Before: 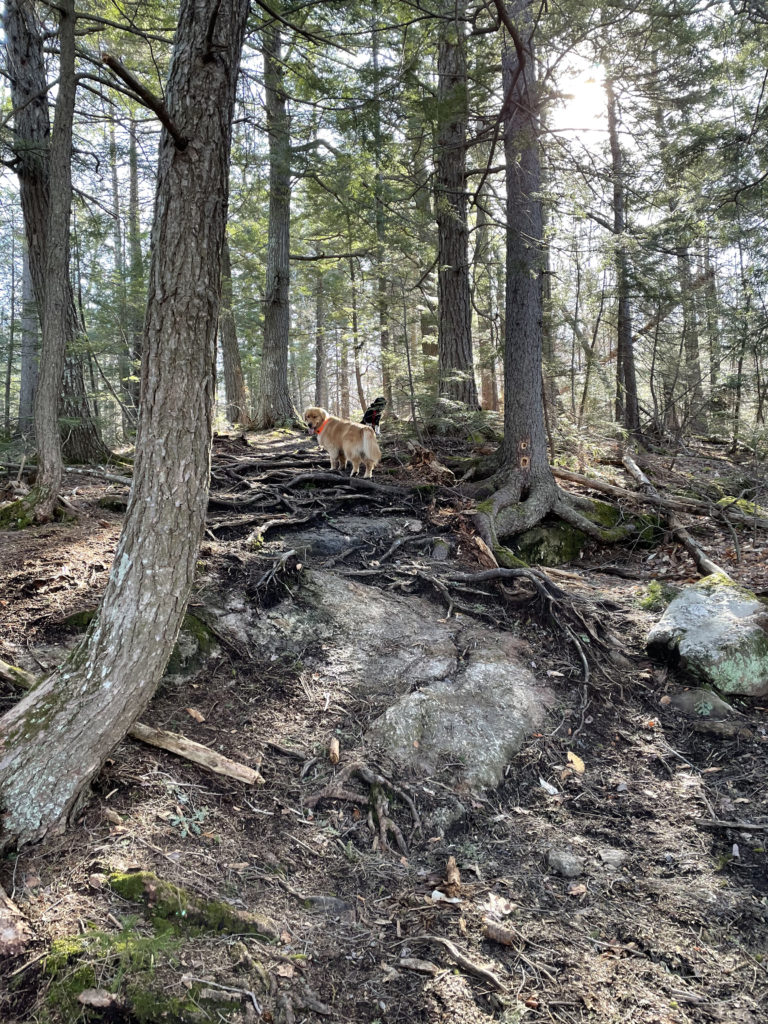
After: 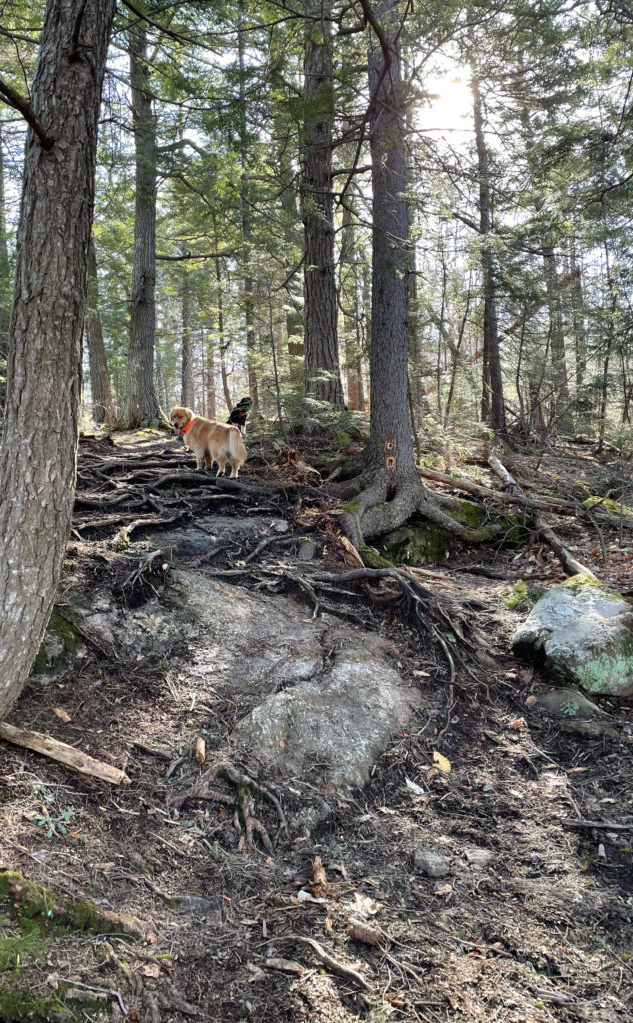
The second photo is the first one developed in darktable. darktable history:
crop: left 17.533%, bottom 0.026%
